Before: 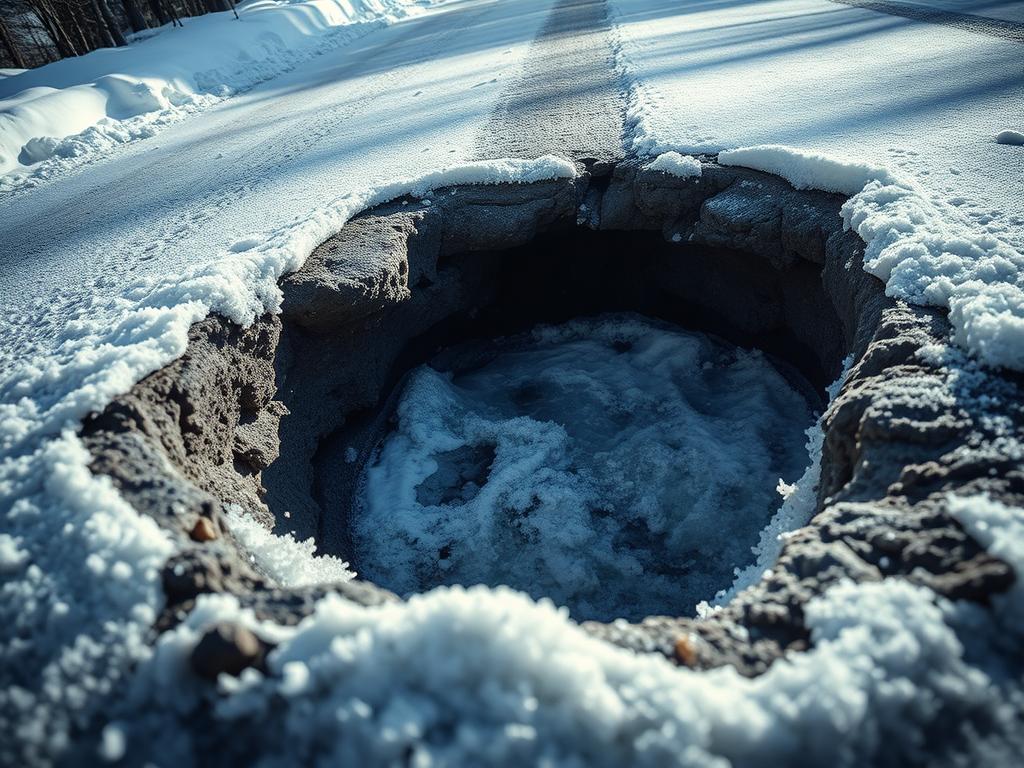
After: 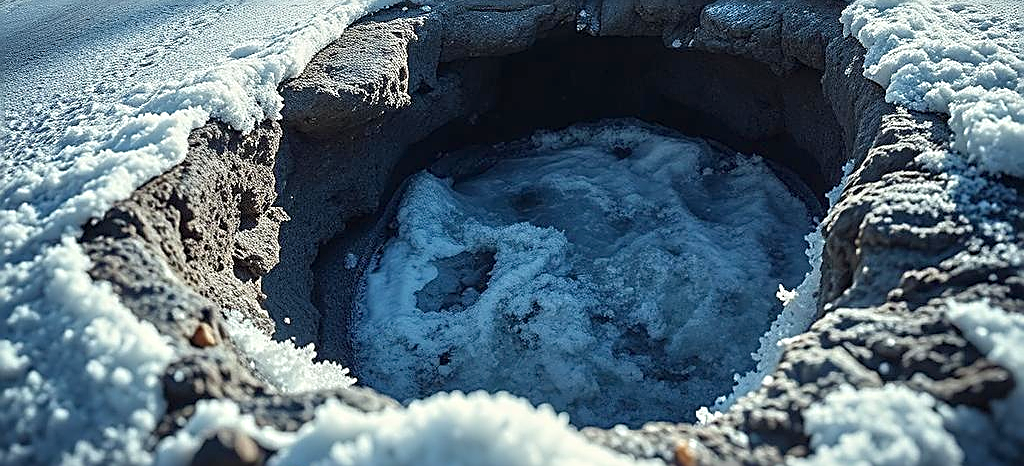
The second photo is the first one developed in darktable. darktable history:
tone equalizer: -8 EV 1 EV, -7 EV 1 EV, -6 EV 1 EV, -5 EV 1 EV, -4 EV 1 EV, -3 EV 0.75 EV, -2 EV 0.5 EV, -1 EV 0.25 EV
sharpen: amount 1
crop and rotate: top 25.357%, bottom 13.942%
